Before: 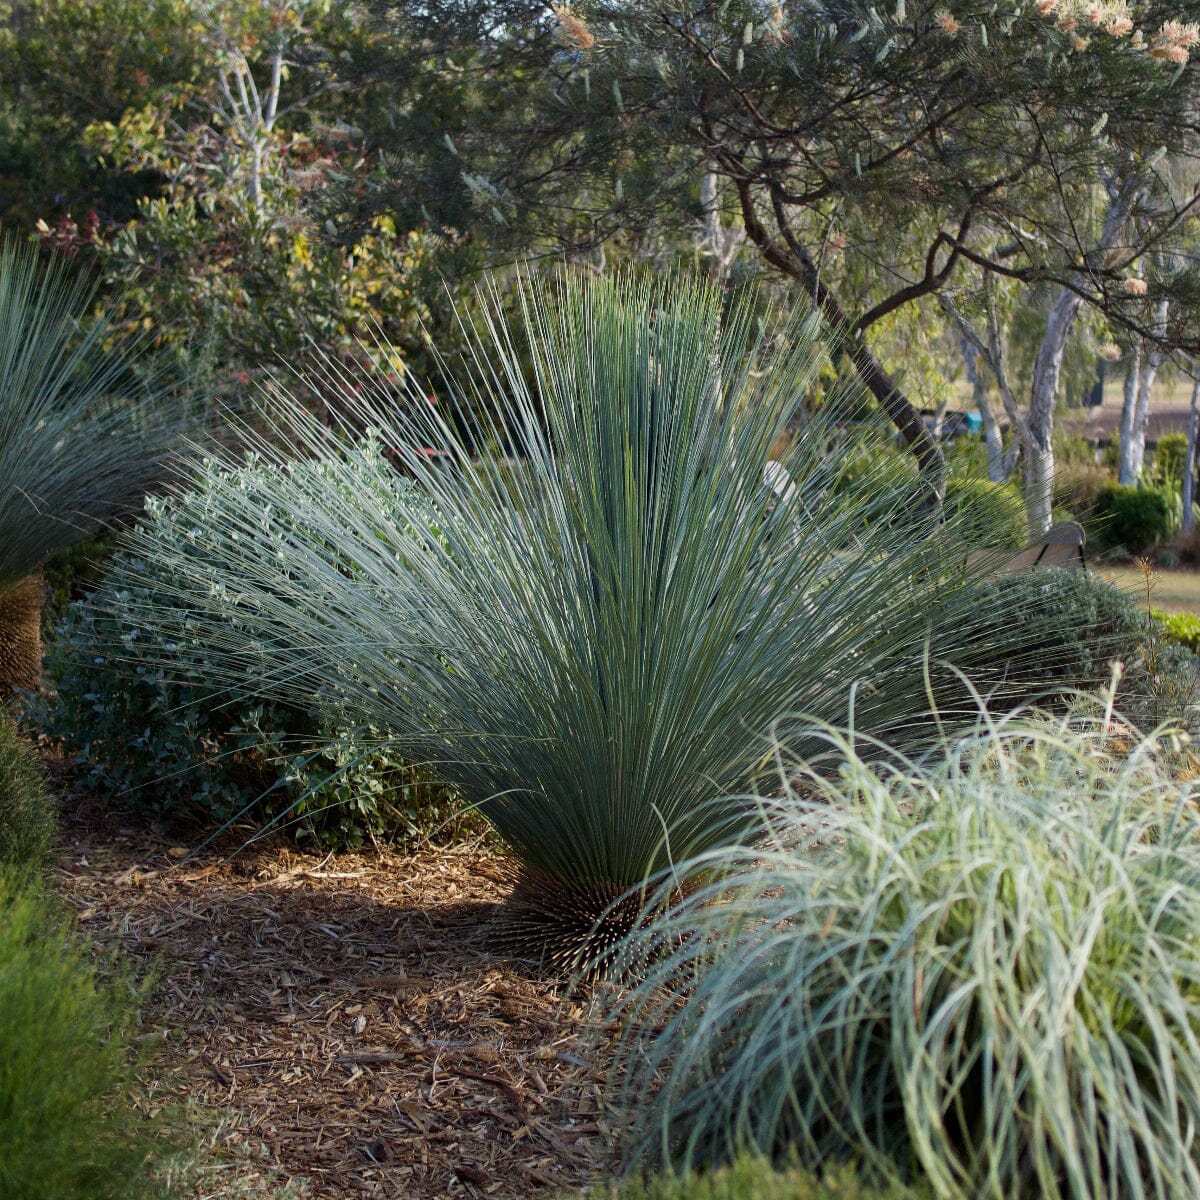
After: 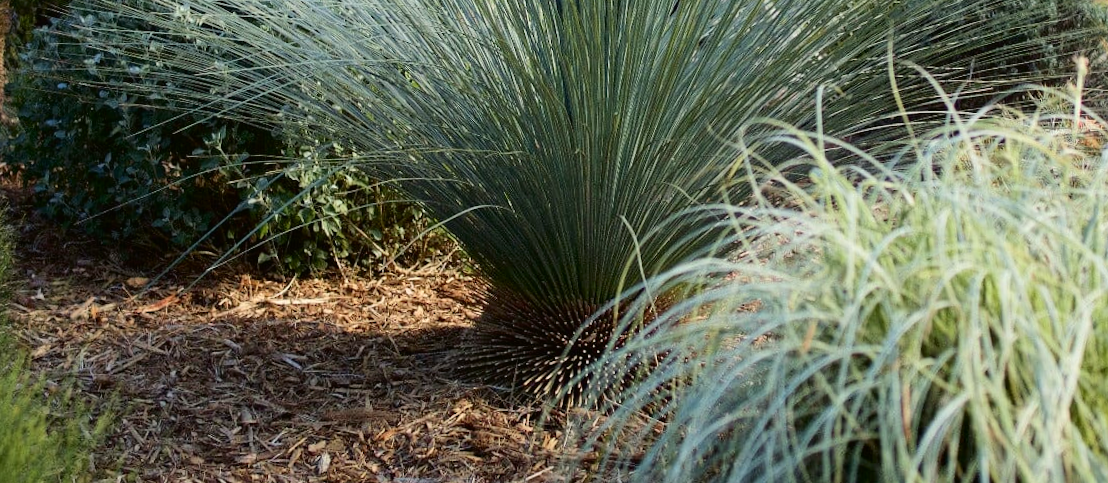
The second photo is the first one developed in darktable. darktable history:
tone curve: curves: ch0 [(0, 0.01) (0.052, 0.045) (0.136, 0.133) (0.29, 0.332) (0.453, 0.531) (0.676, 0.751) (0.89, 0.919) (1, 1)]; ch1 [(0, 0) (0.094, 0.081) (0.285, 0.299) (0.385, 0.403) (0.446, 0.443) (0.502, 0.5) (0.544, 0.552) (0.589, 0.612) (0.722, 0.728) (1, 1)]; ch2 [(0, 0) (0.257, 0.217) (0.43, 0.421) (0.498, 0.507) (0.531, 0.544) (0.56, 0.579) (0.625, 0.642) (1, 1)], color space Lab, independent channels, preserve colors none
exposure: compensate highlight preservation false
crop: top 45.551%, bottom 12.262%
rotate and perspective: rotation -1.68°, lens shift (vertical) -0.146, crop left 0.049, crop right 0.912, crop top 0.032, crop bottom 0.96
